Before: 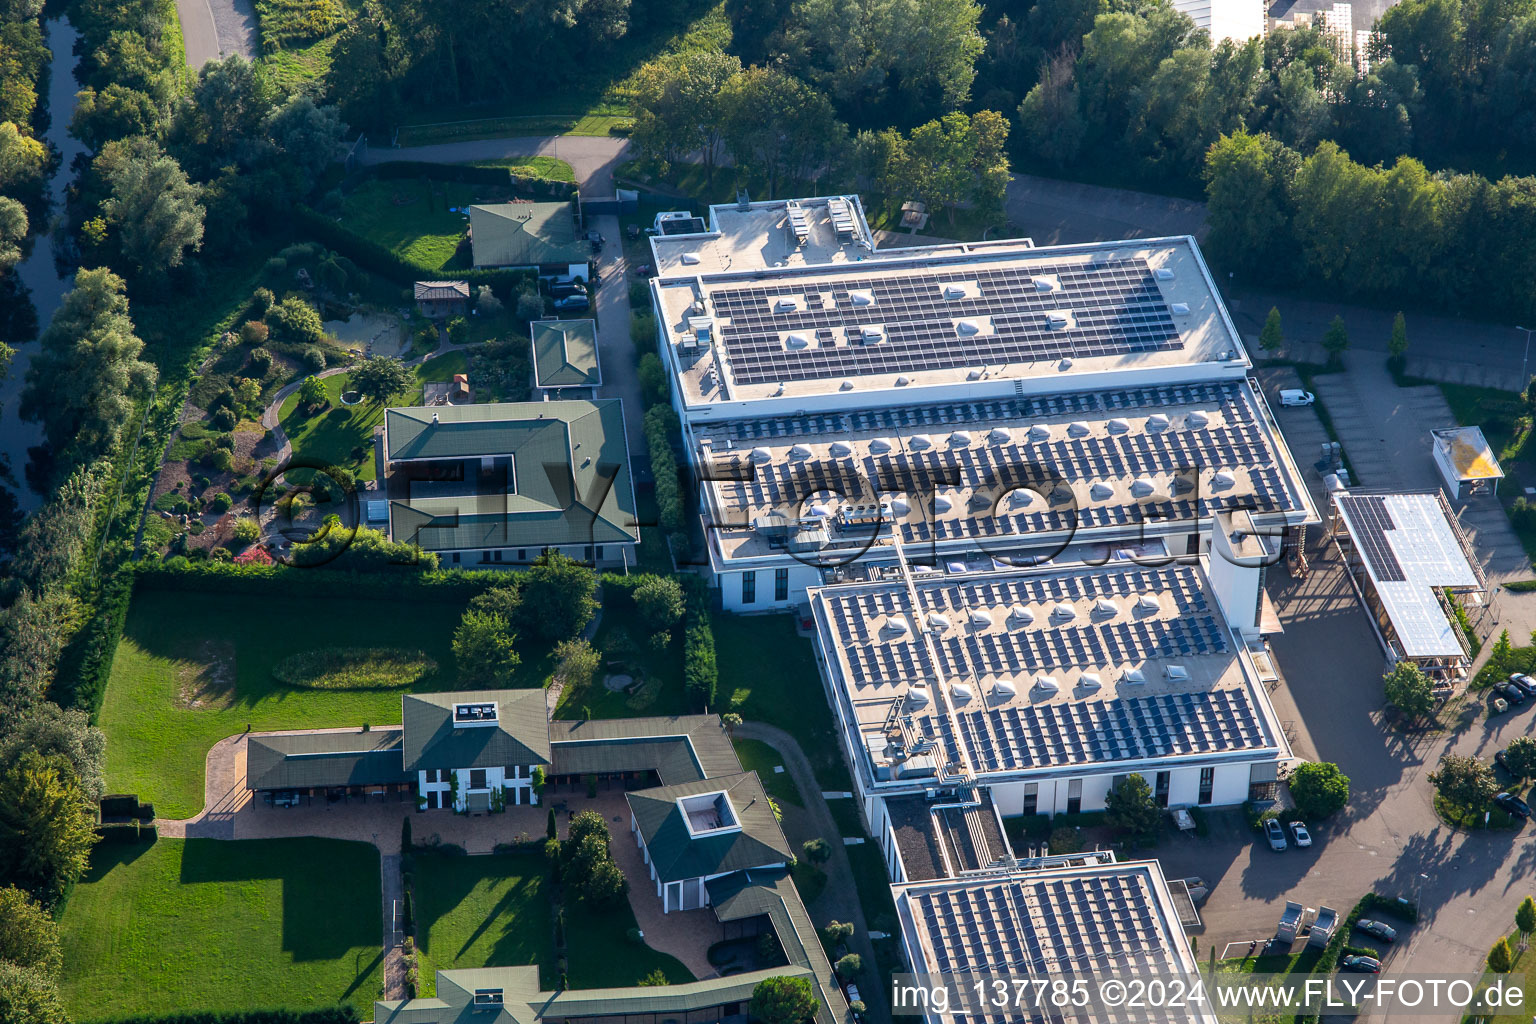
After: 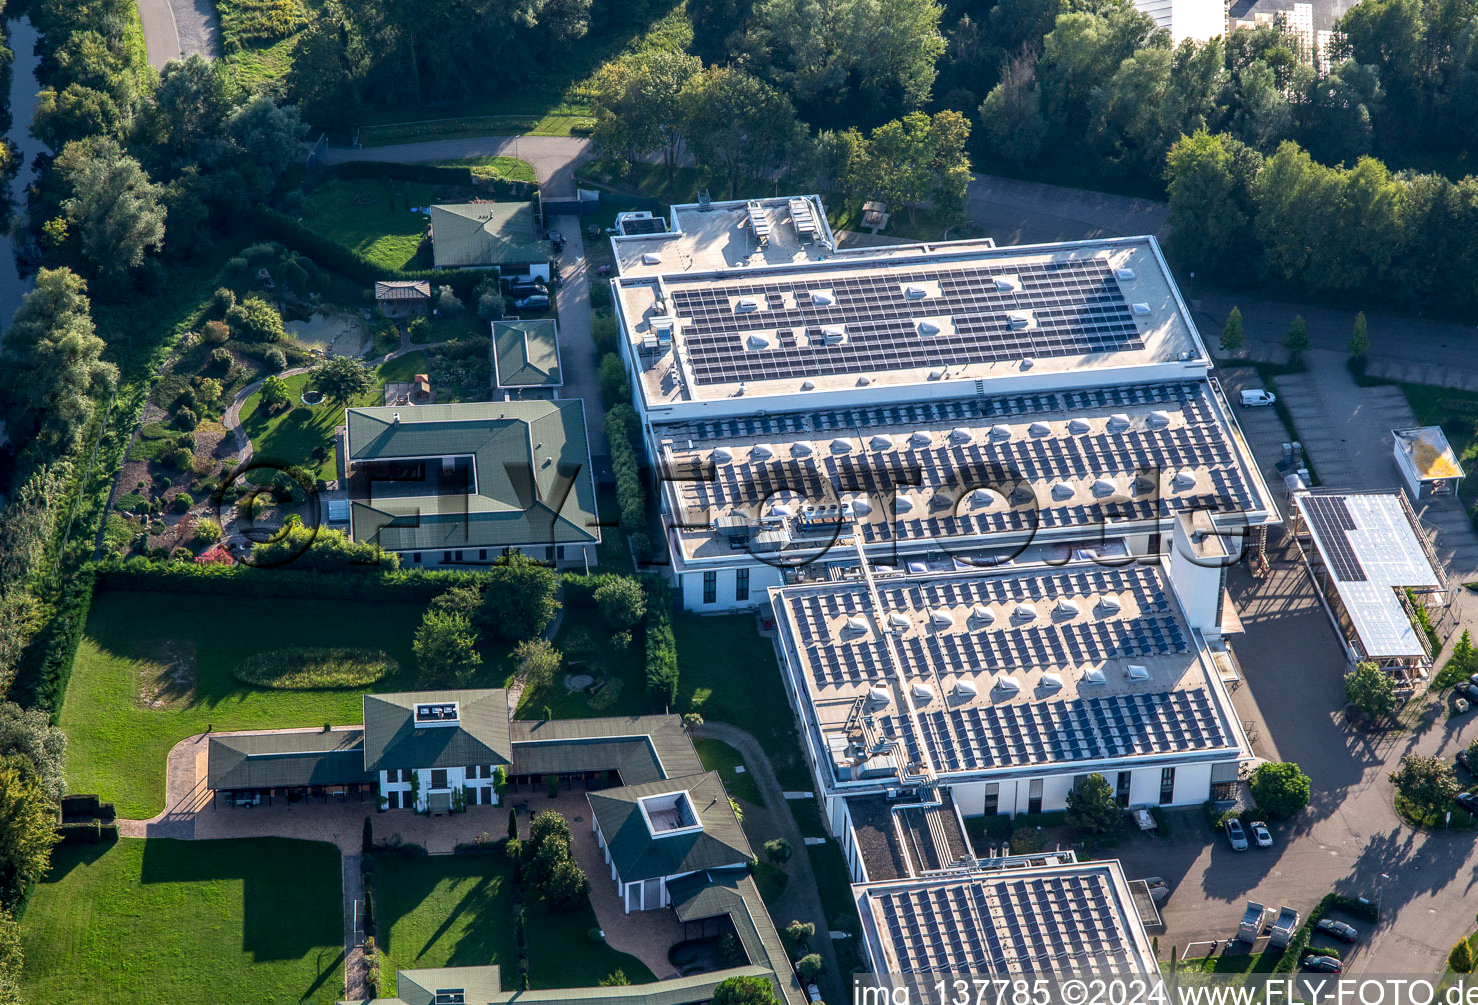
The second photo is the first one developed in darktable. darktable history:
local contrast: detail 130%
crop and rotate: left 2.568%, right 1.145%, bottom 1.833%
